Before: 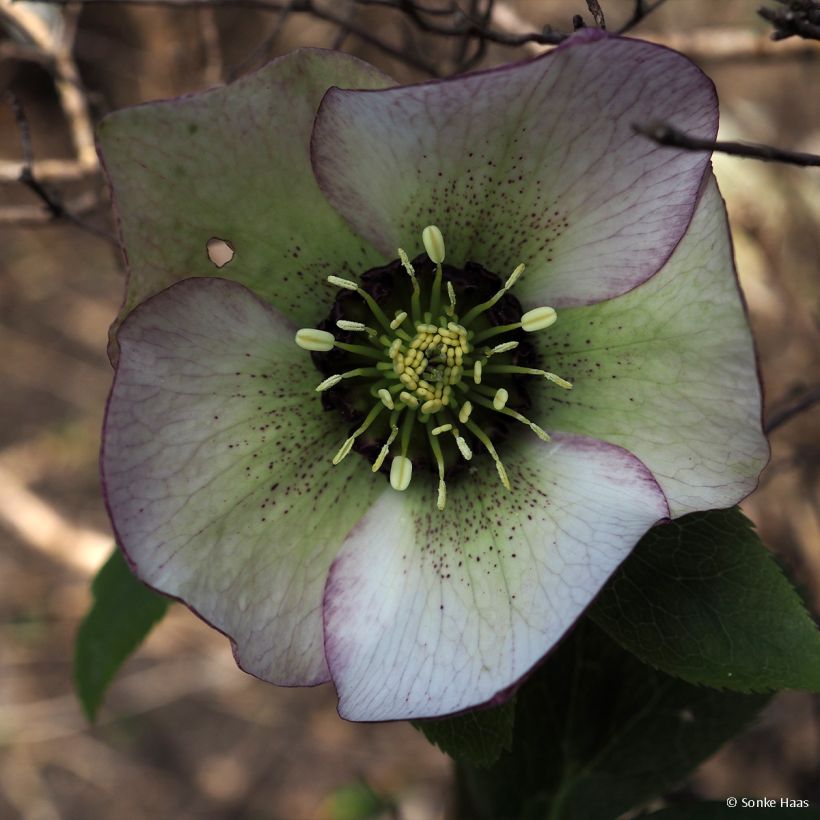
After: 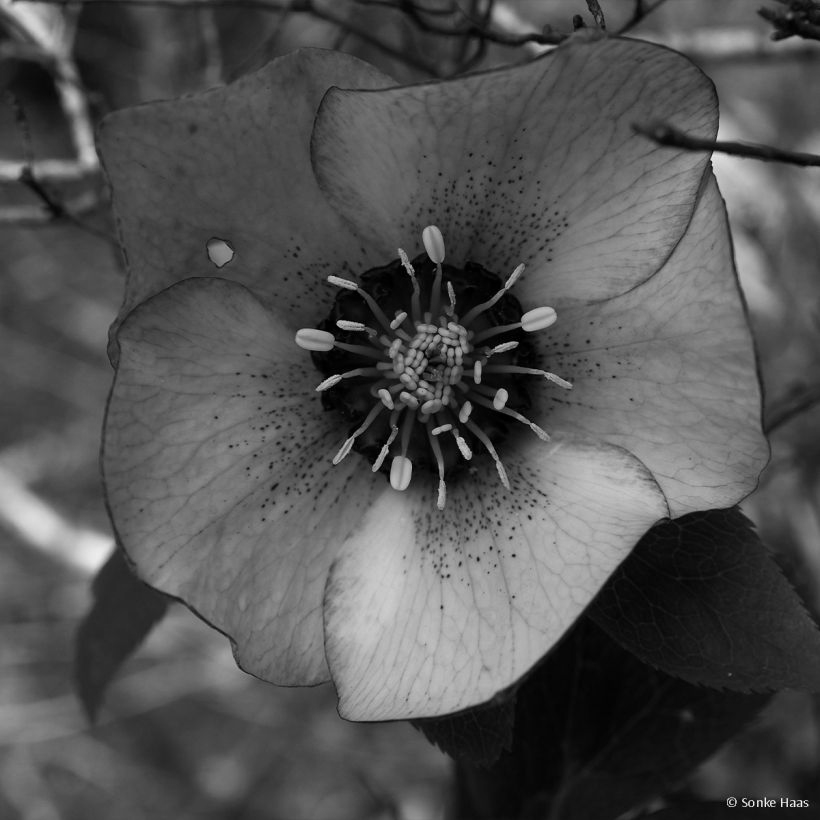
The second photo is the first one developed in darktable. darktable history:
color calibration: output gray [0.21, 0.42, 0.37, 0], illuminant same as pipeline (D50), adaptation XYZ, x 0.345, y 0.358, temperature 5003.95 K
